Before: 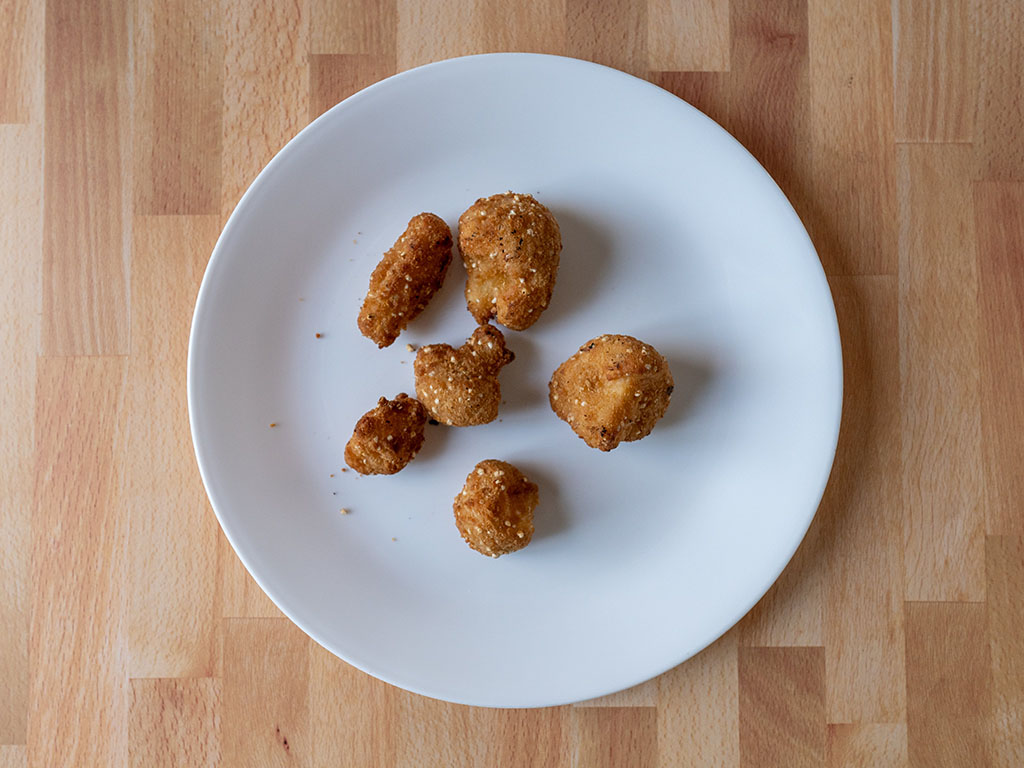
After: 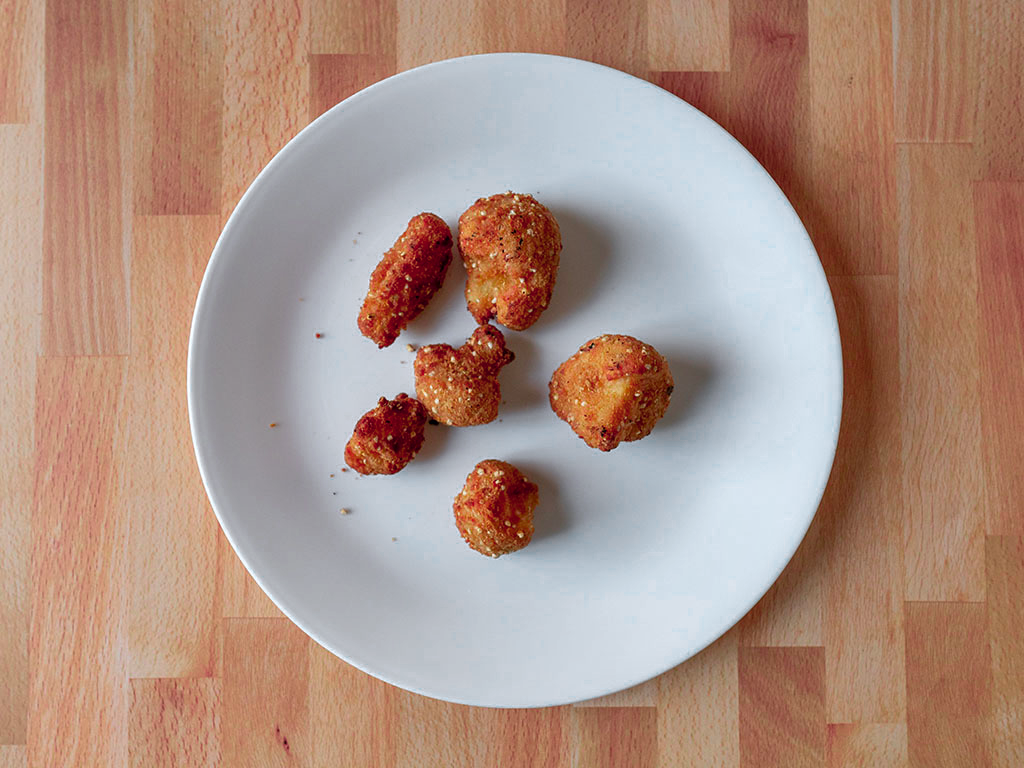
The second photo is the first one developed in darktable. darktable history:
color zones: curves: ch0 [(0, 0.533) (0.126, 0.533) (0.234, 0.533) (0.368, 0.357) (0.5, 0.5) (0.625, 0.5) (0.74, 0.637) (0.875, 0.5)]; ch1 [(0.004, 0.708) (0.129, 0.662) (0.25, 0.5) (0.375, 0.331) (0.496, 0.396) (0.625, 0.649) (0.739, 0.26) (0.875, 0.5) (1, 0.478)]; ch2 [(0, 0.409) (0.132, 0.403) (0.236, 0.558) (0.379, 0.448) (0.5, 0.5) (0.625, 0.5) (0.691, 0.39) (0.875, 0.5)]
contrast brightness saturation: saturation -0.05
shadows and highlights: shadows 60, soften with gaussian
